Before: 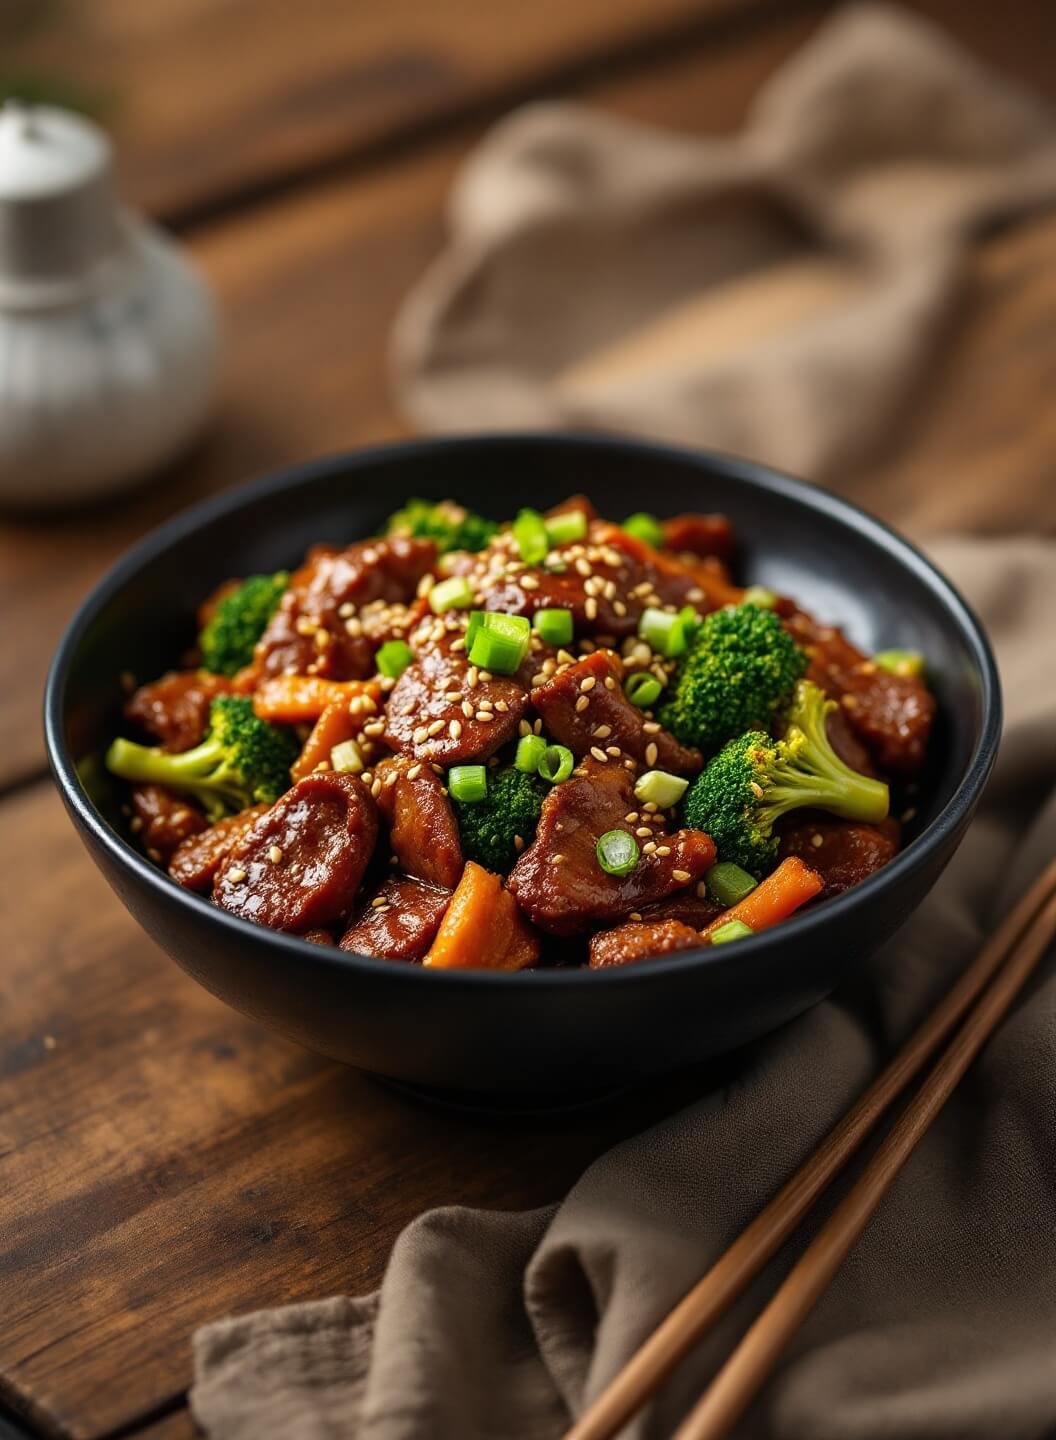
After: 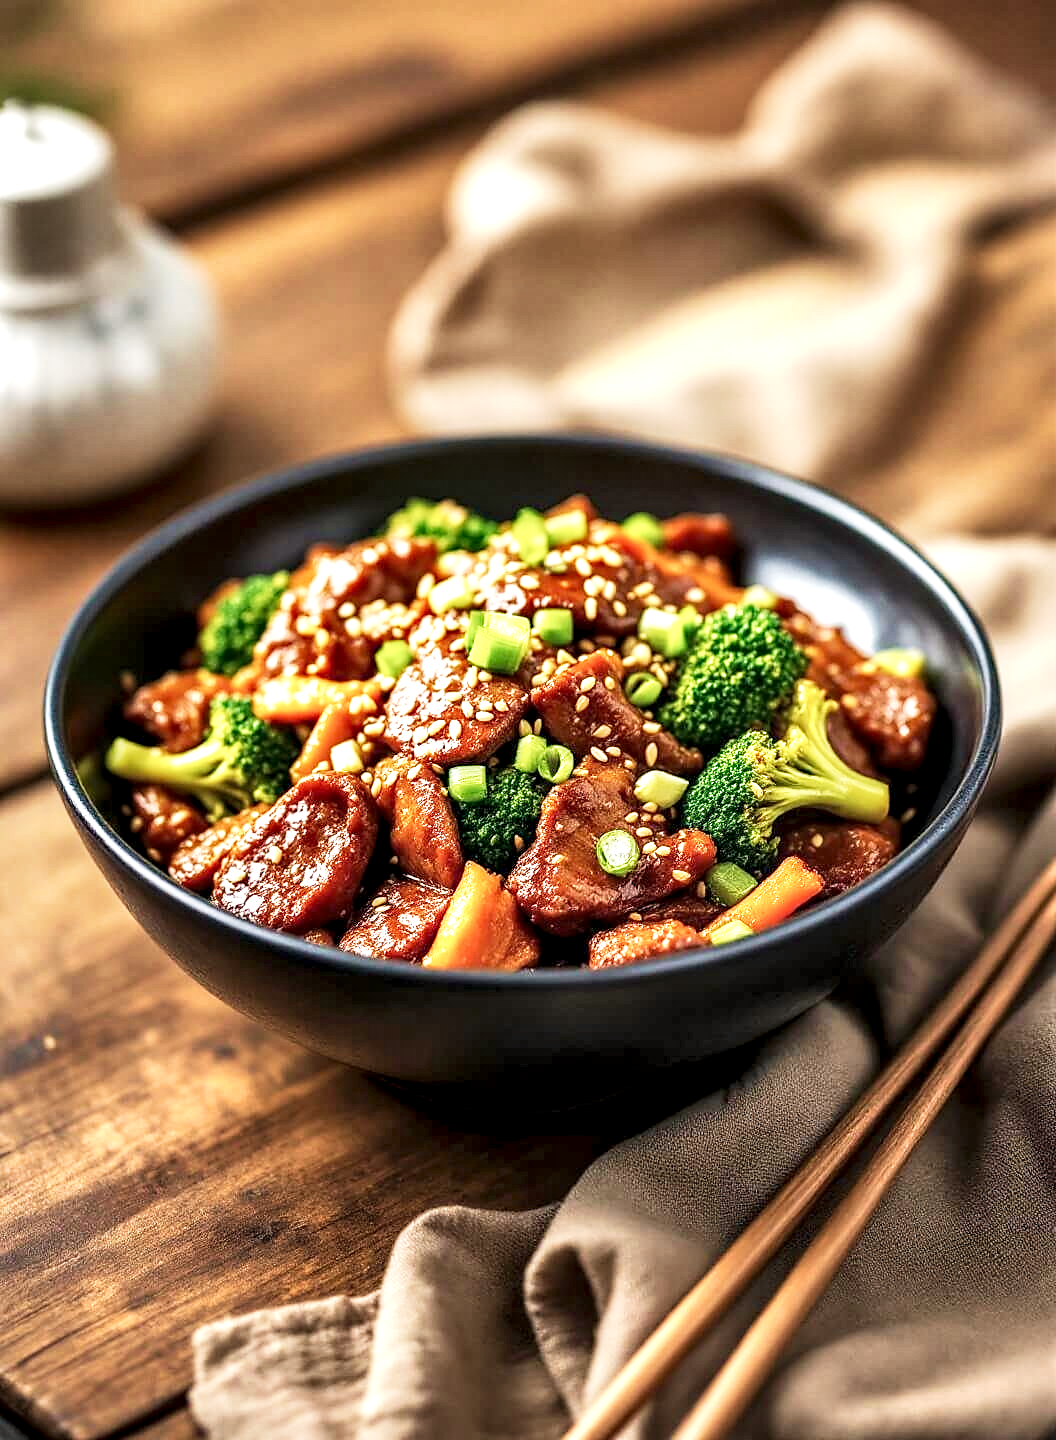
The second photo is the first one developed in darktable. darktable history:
sharpen: radius 1.55, amount 0.355, threshold 1.307
local contrast: highlights 60%, shadows 60%, detail 160%
exposure: exposure 0.603 EV, compensate exposure bias true, compensate highlight preservation false
velvia: on, module defaults
base curve: curves: ch0 [(0, 0) (0.088, 0.125) (0.176, 0.251) (0.354, 0.501) (0.613, 0.749) (1, 0.877)], fusion 1, preserve colors none
contrast brightness saturation: saturation -0.068
color calibration: illuminant same as pipeline (D50), adaptation XYZ, x 0.346, y 0.357, temperature 5002.77 K
shadows and highlights: shadows 53.05, soften with gaussian
